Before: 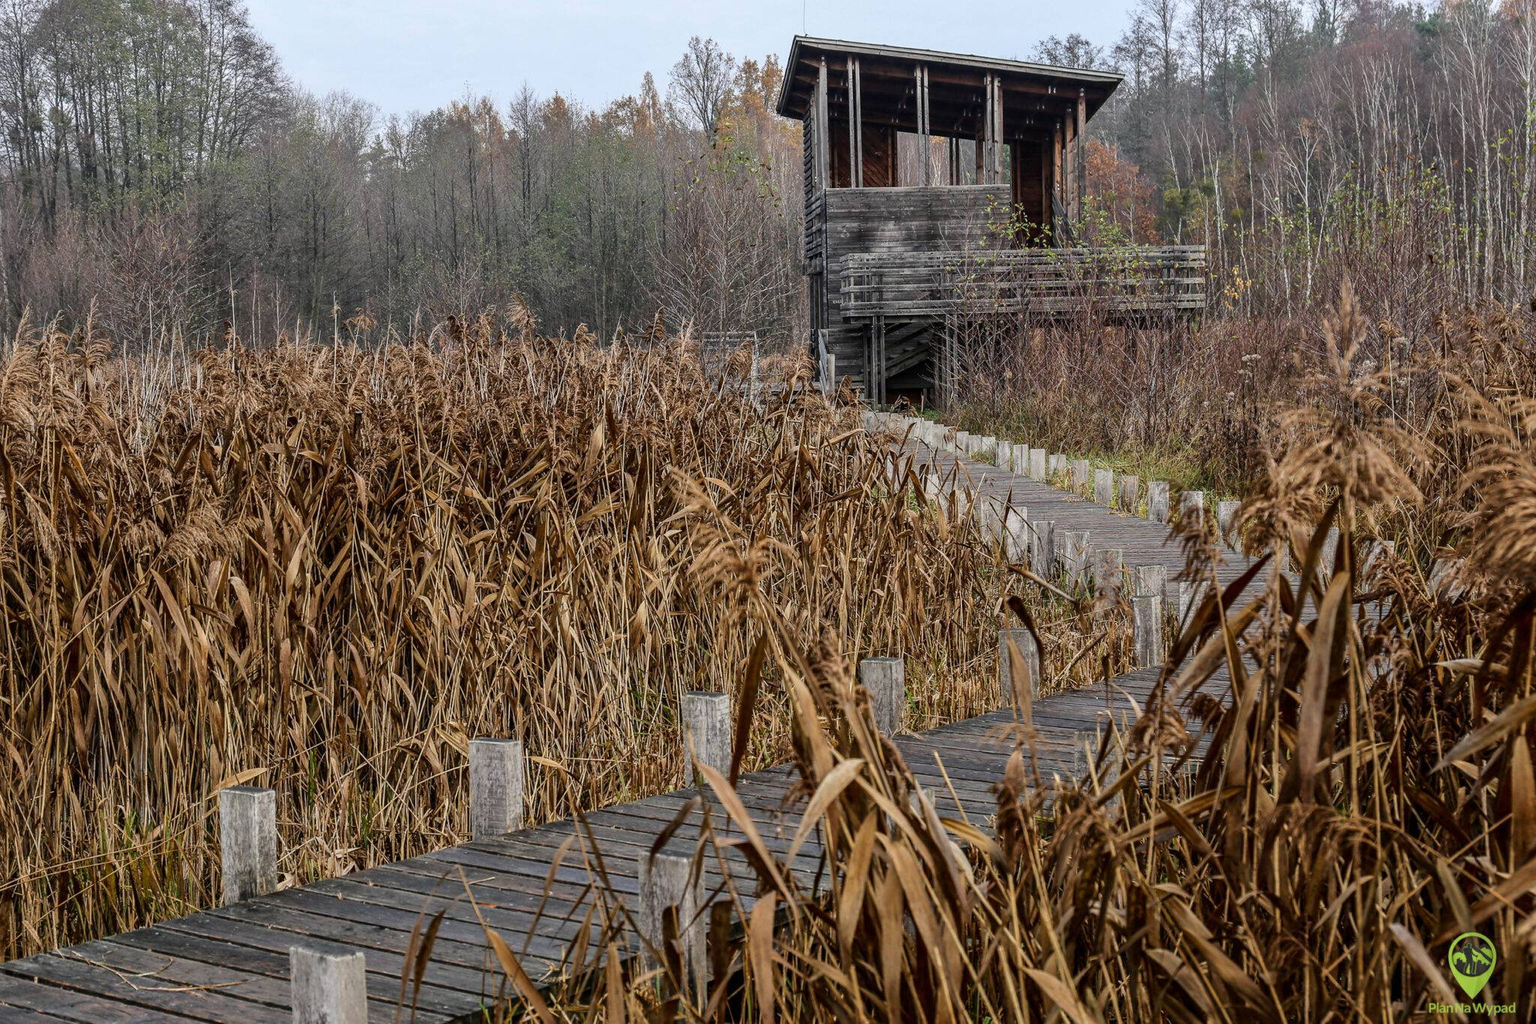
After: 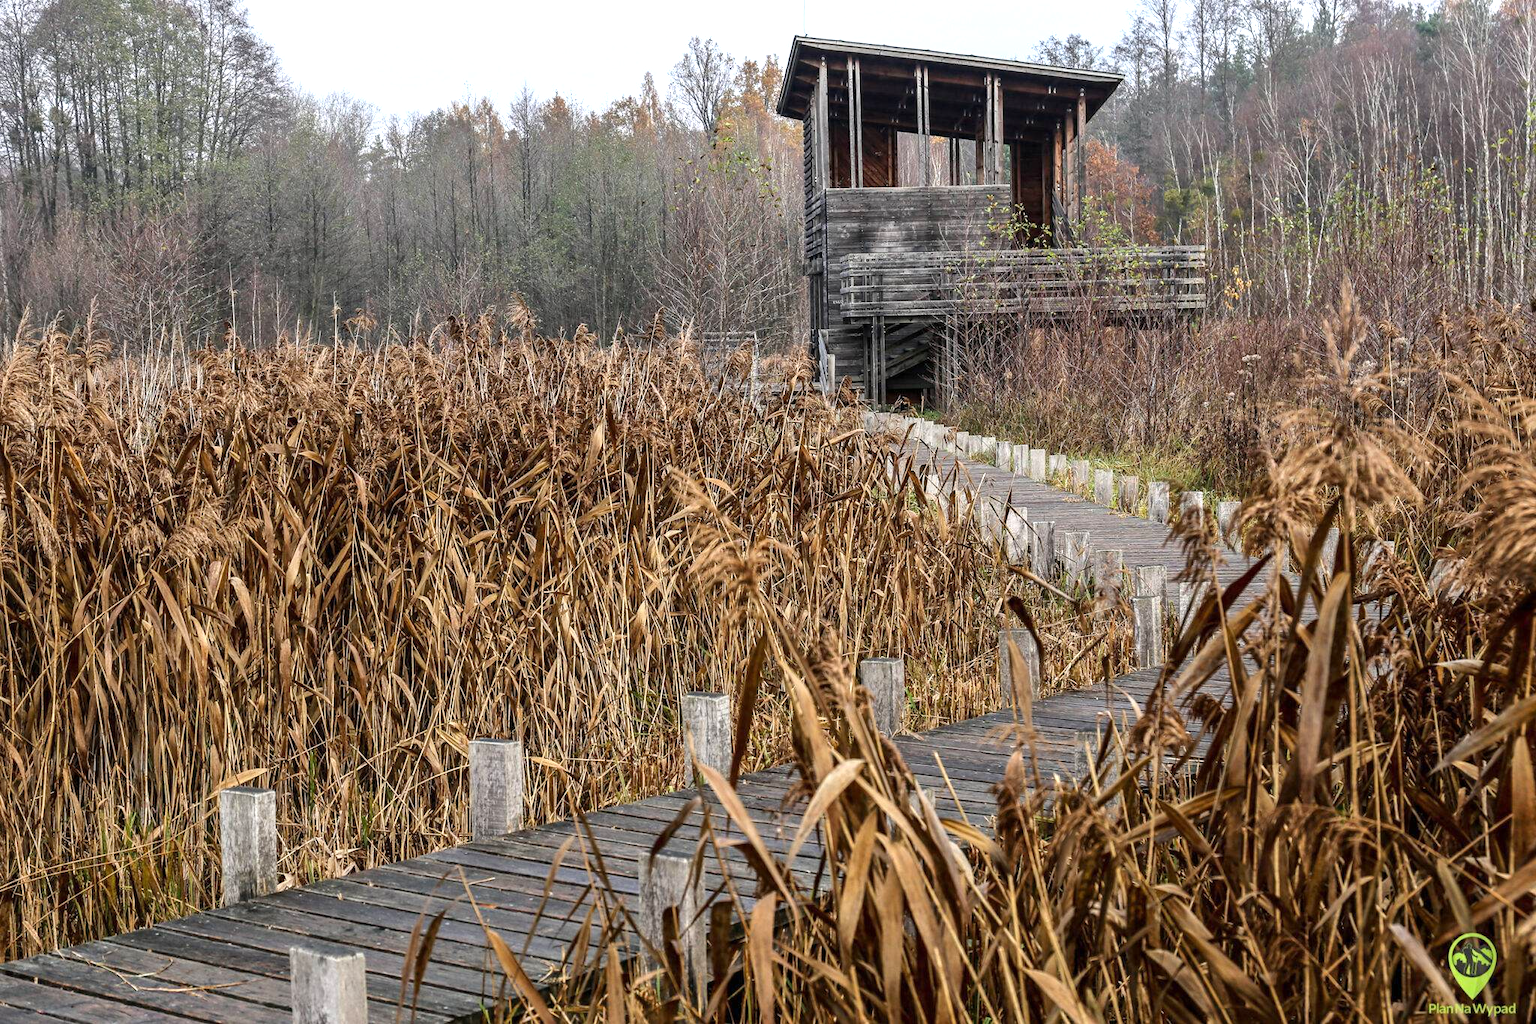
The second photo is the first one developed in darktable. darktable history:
exposure: exposure 0.601 EV, compensate highlight preservation false
